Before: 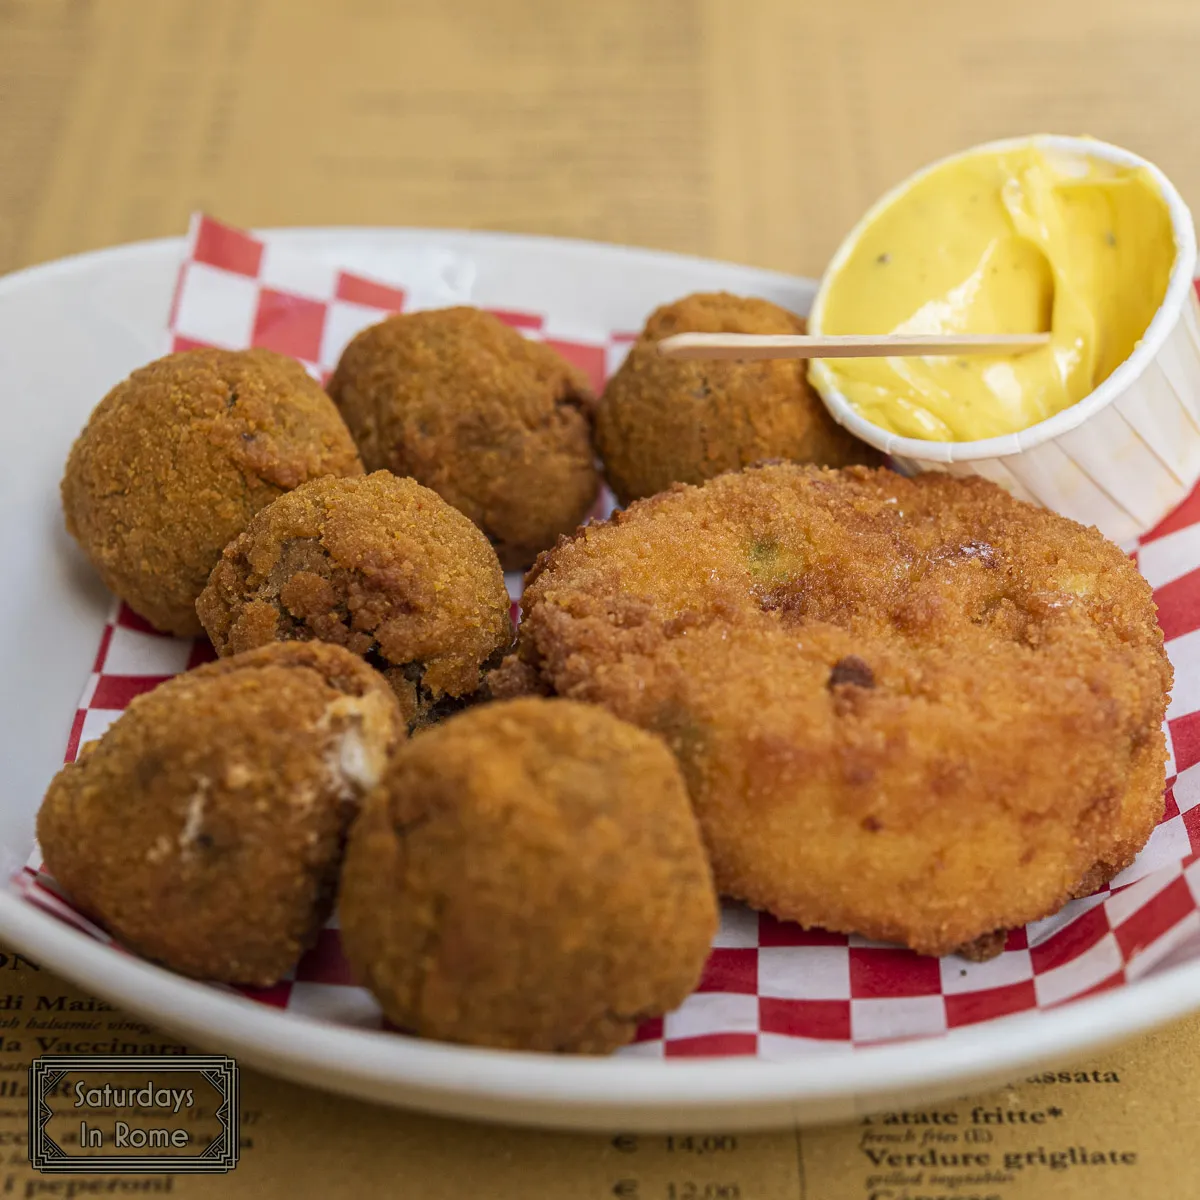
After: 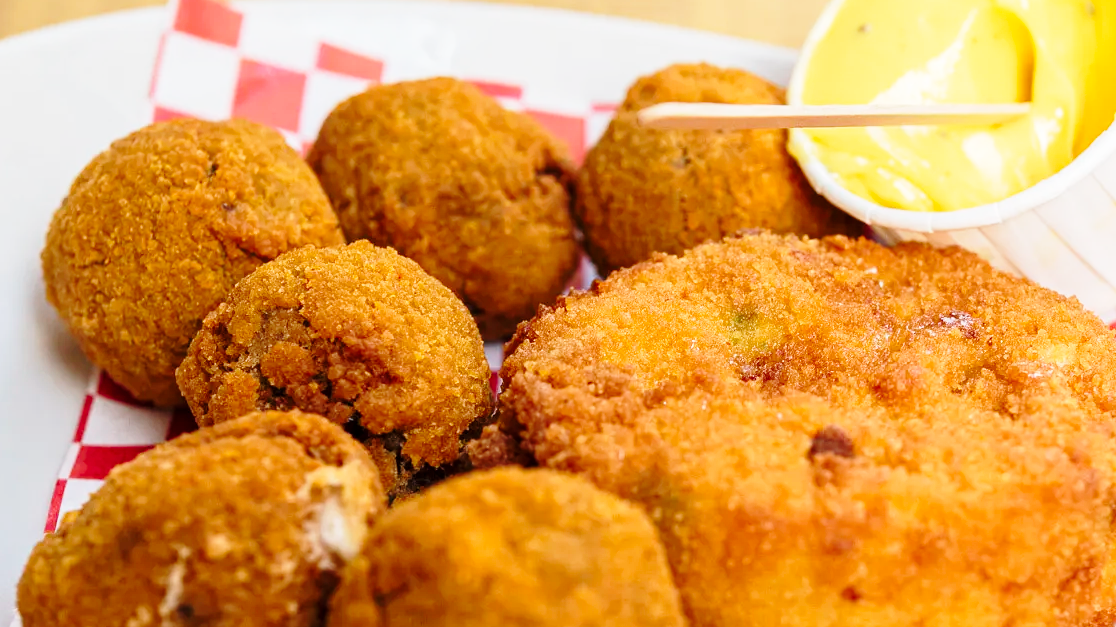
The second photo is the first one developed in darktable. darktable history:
crop: left 1.744%, top 19.225%, right 5.069%, bottom 28.357%
base curve: curves: ch0 [(0, 0) (0.028, 0.03) (0.121, 0.232) (0.46, 0.748) (0.859, 0.968) (1, 1)], preserve colors none
